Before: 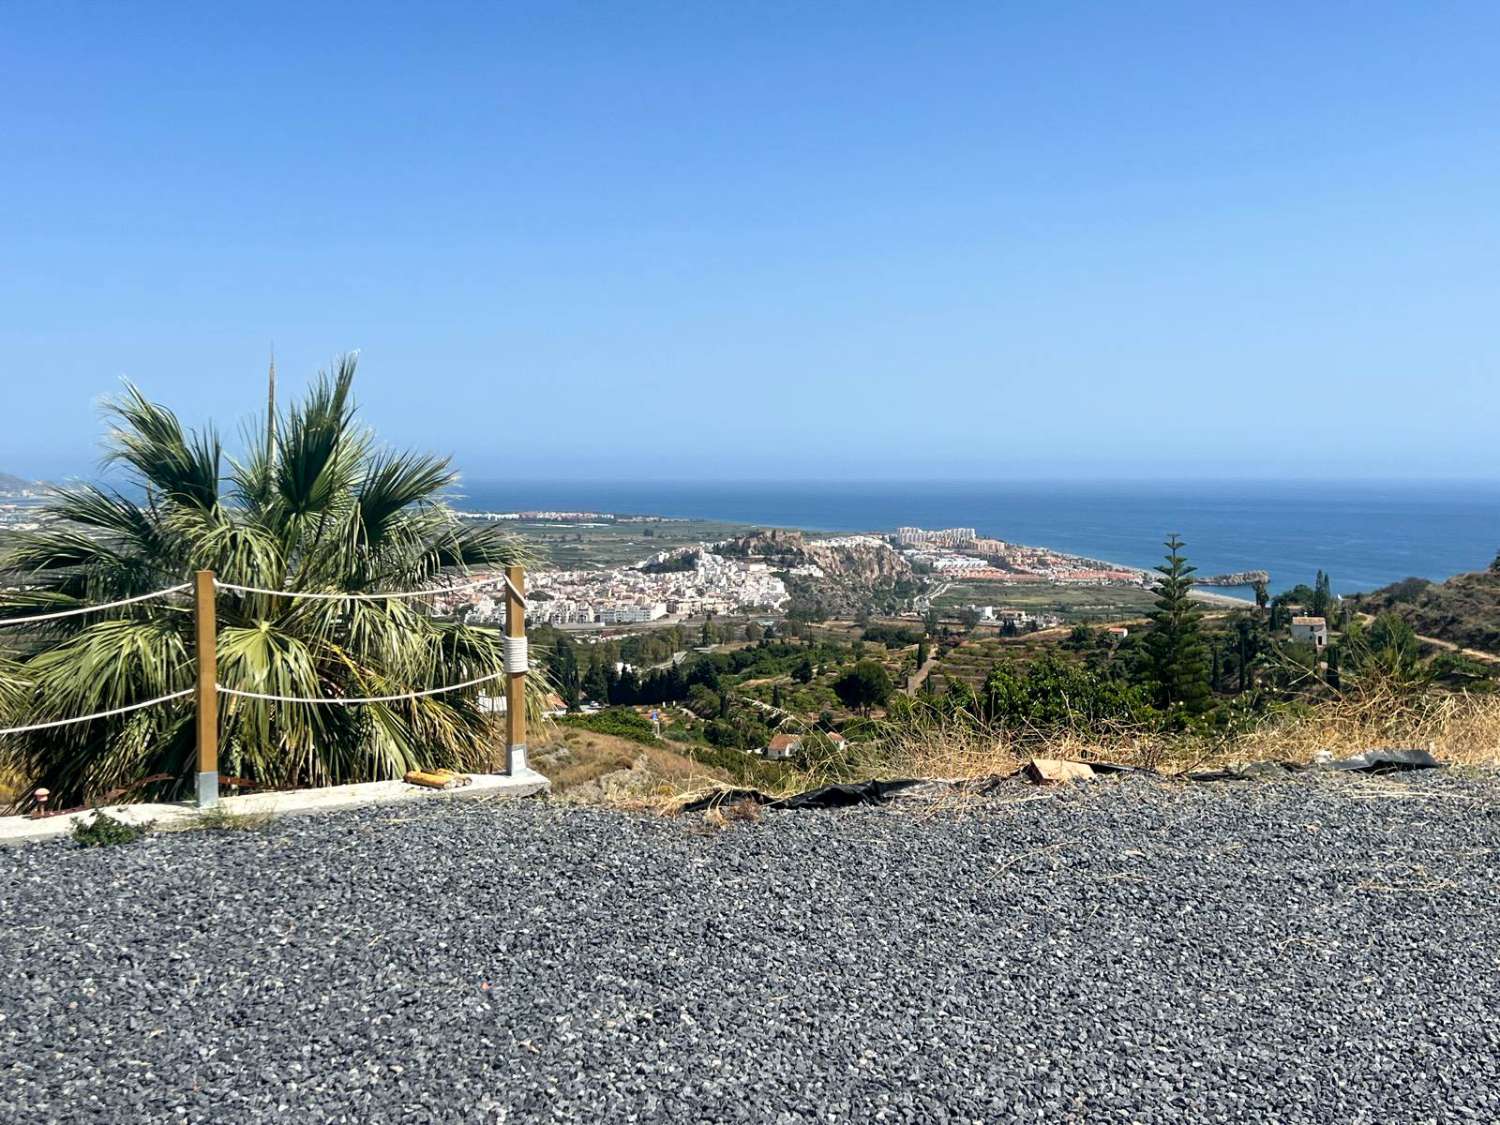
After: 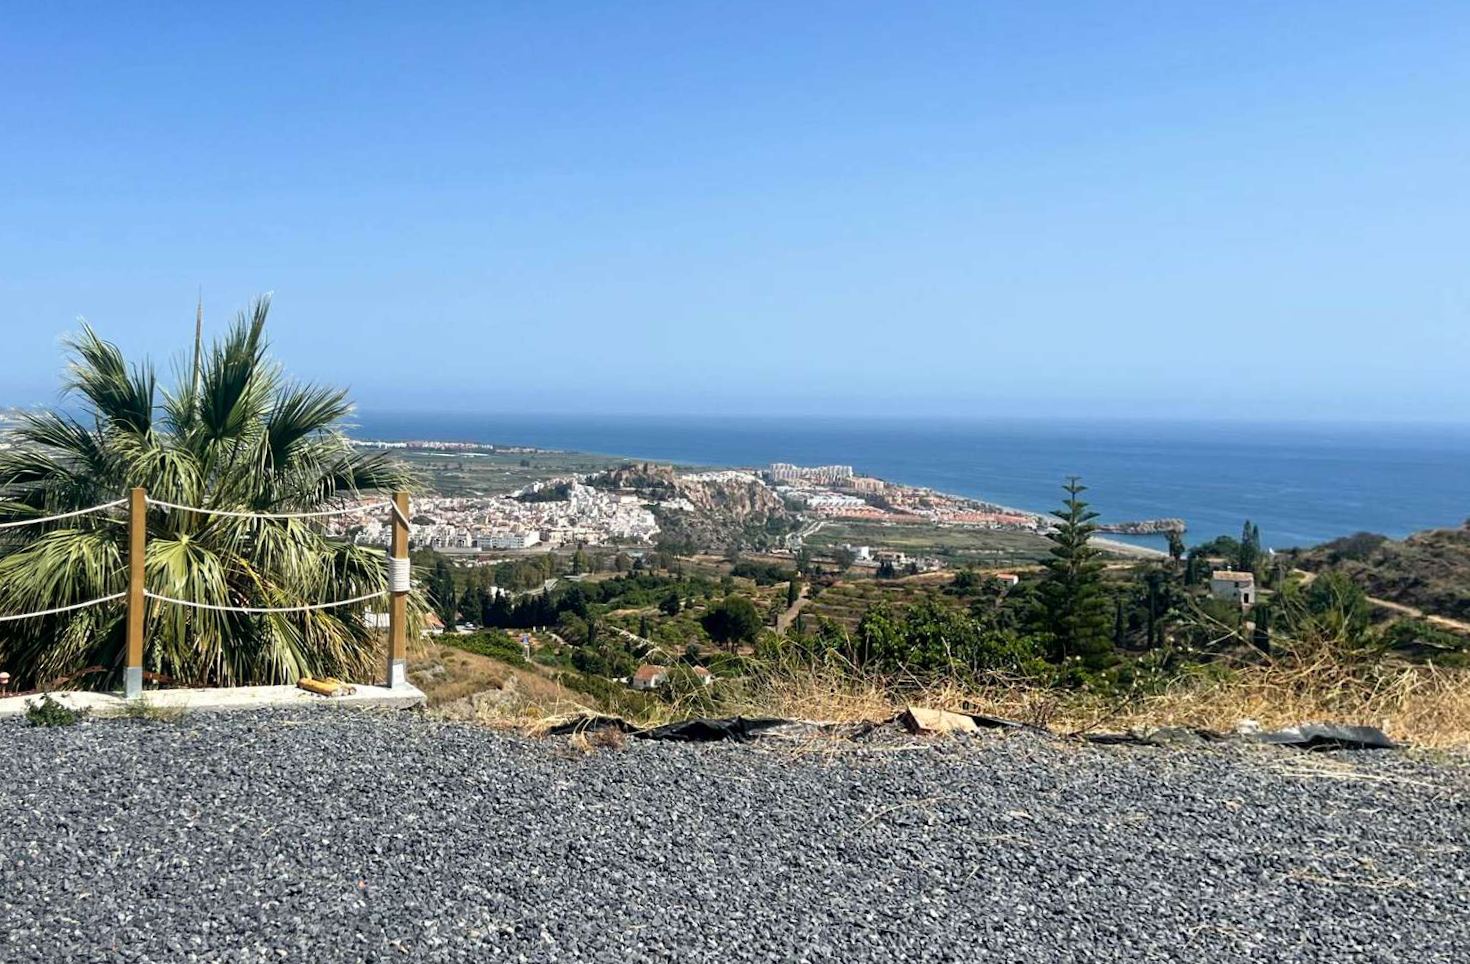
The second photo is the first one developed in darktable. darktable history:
crop and rotate: left 0.126%
rotate and perspective: rotation 1.69°, lens shift (vertical) -0.023, lens shift (horizontal) -0.291, crop left 0.025, crop right 0.988, crop top 0.092, crop bottom 0.842
